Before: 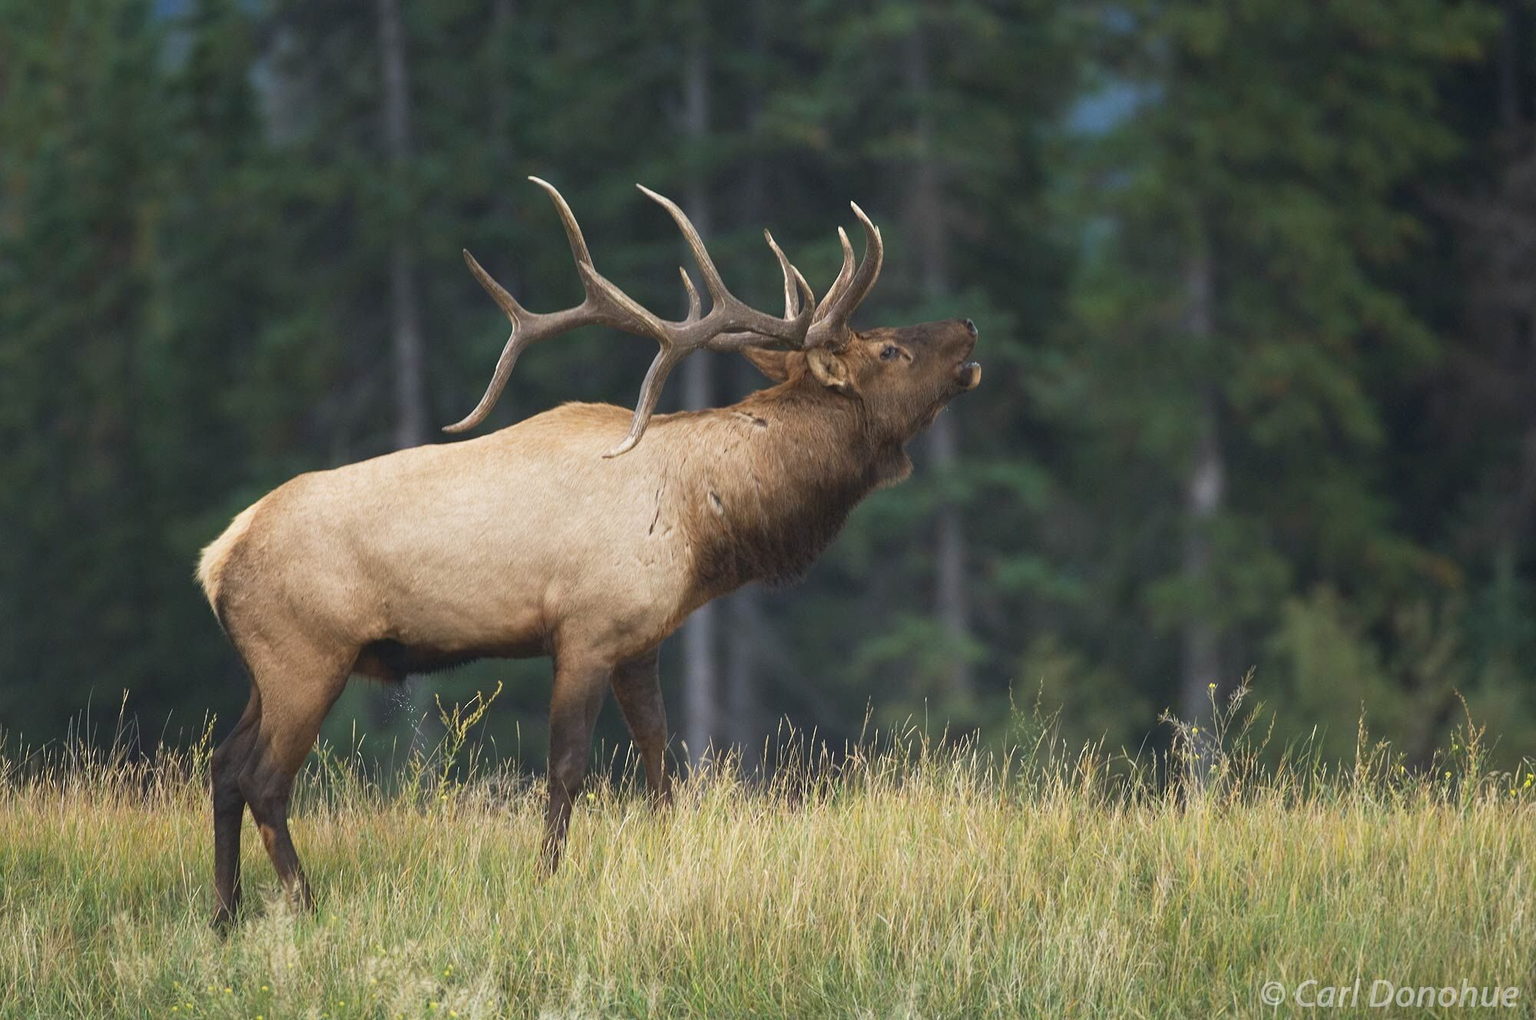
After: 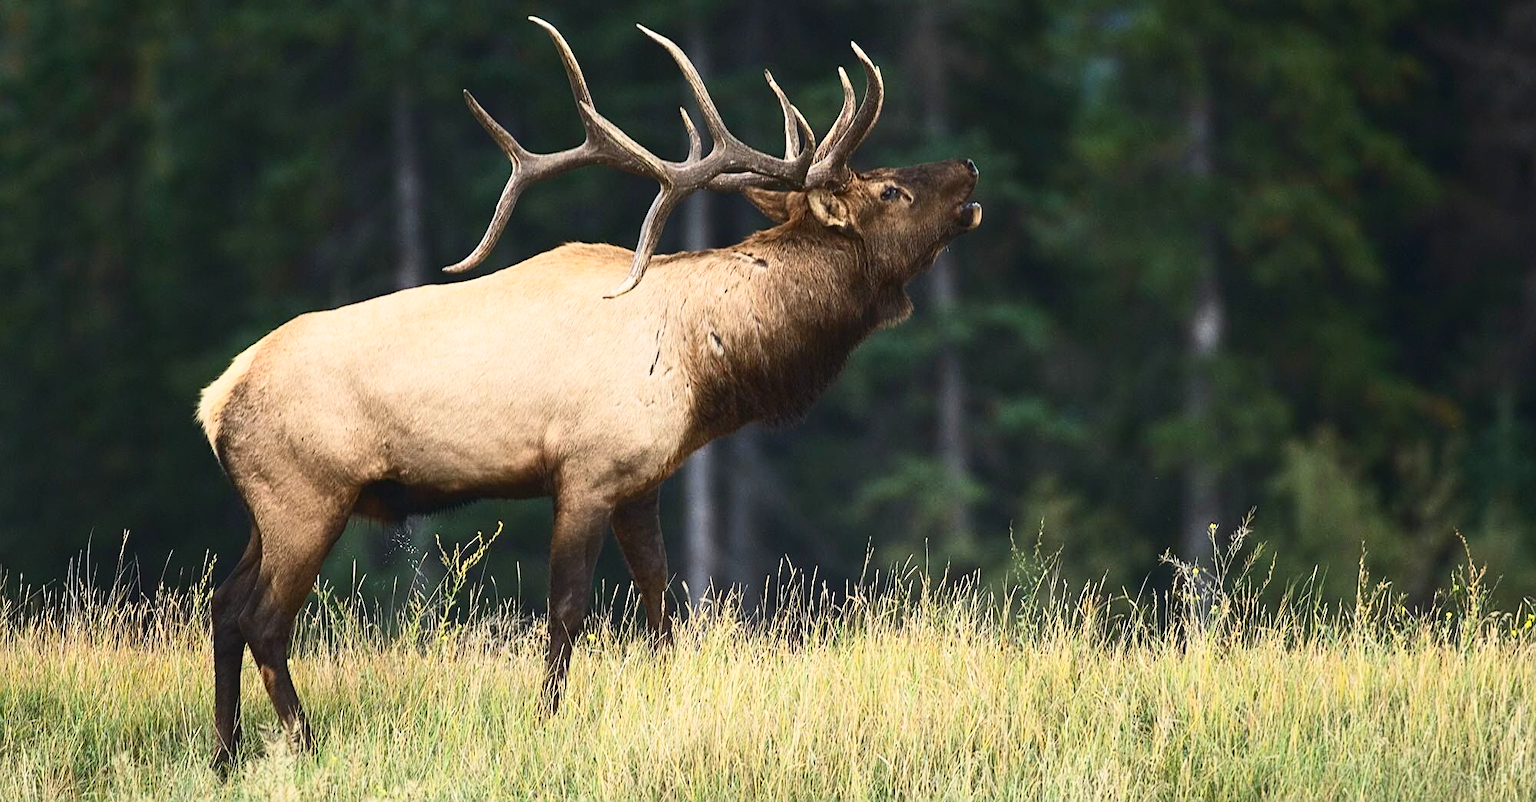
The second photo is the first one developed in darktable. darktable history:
contrast brightness saturation: contrast 0.402, brightness 0.104, saturation 0.208
sharpen: on, module defaults
crop and rotate: top 15.796%, bottom 5.529%
